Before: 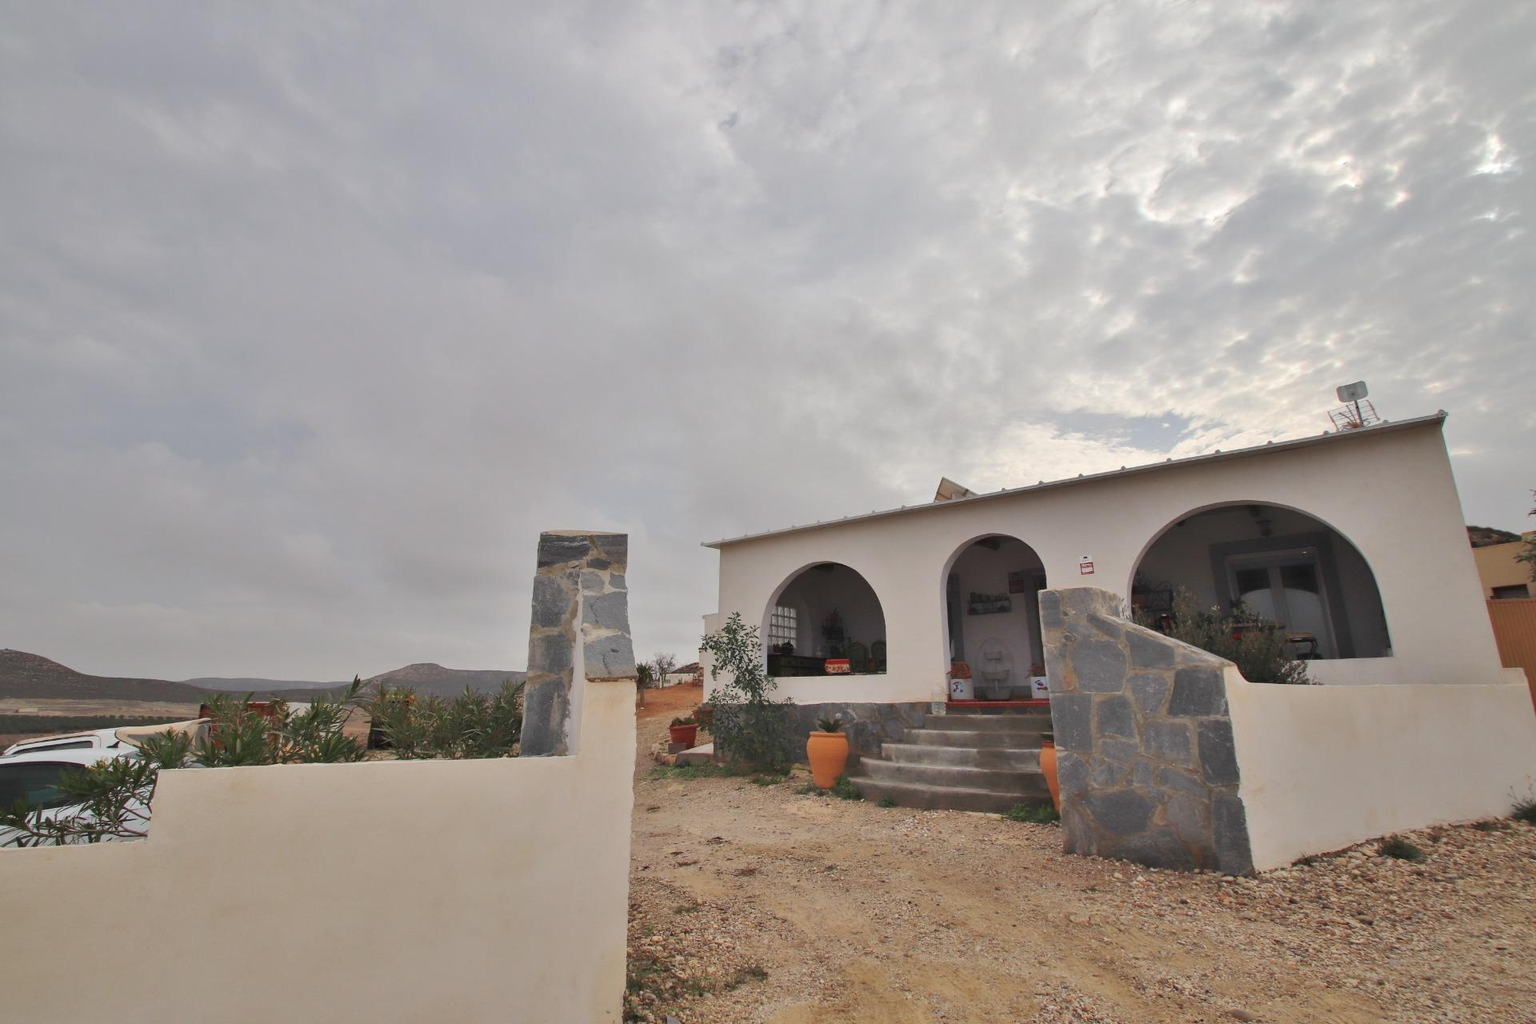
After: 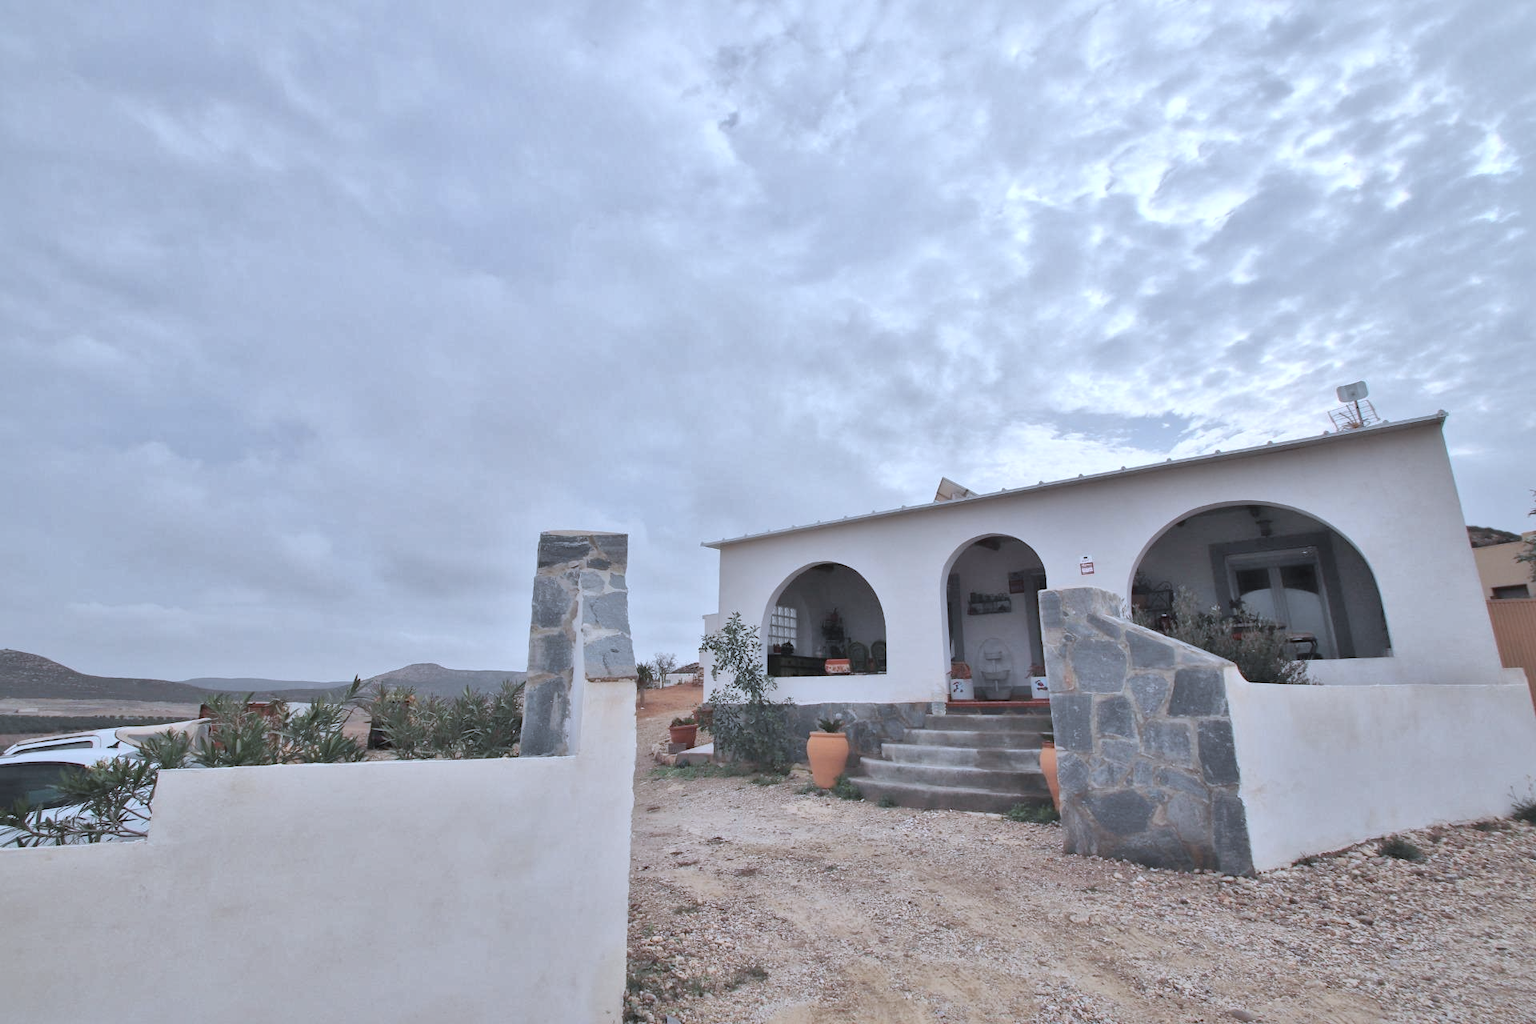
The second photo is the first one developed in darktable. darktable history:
global tonemap: drago (1, 100), detail 1
color correction: highlights a* -12.64, highlights b* -18.1, saturation 0.7
white balance: red 1.066, blue 1.119
